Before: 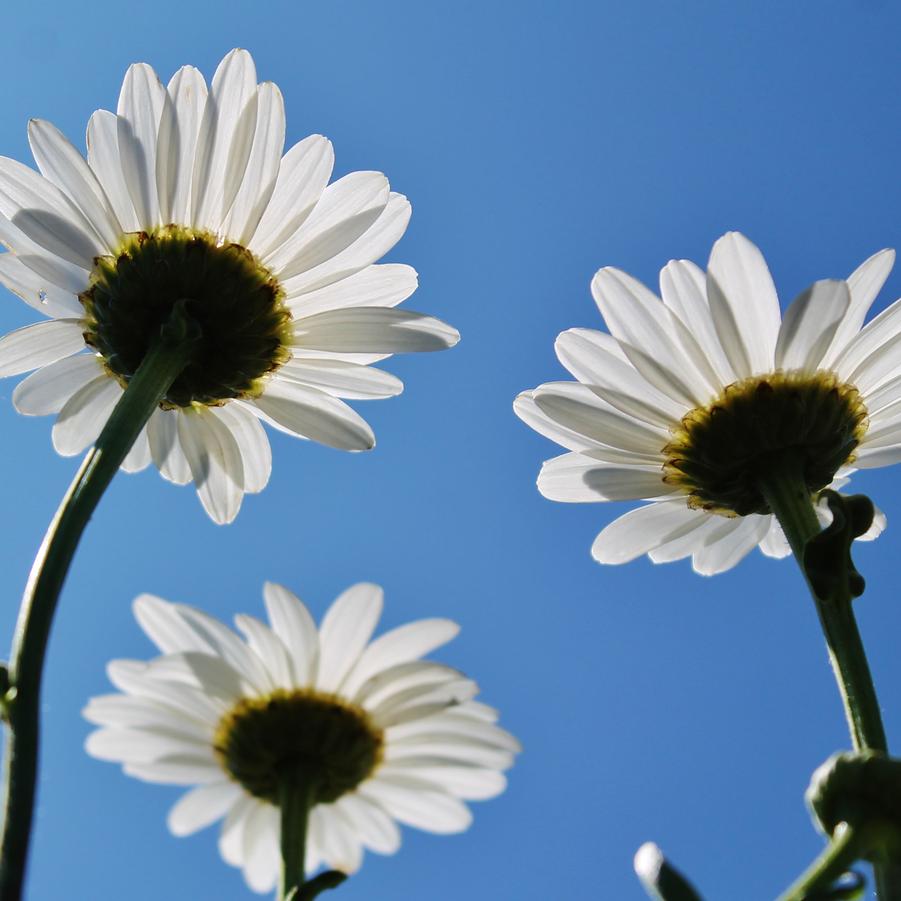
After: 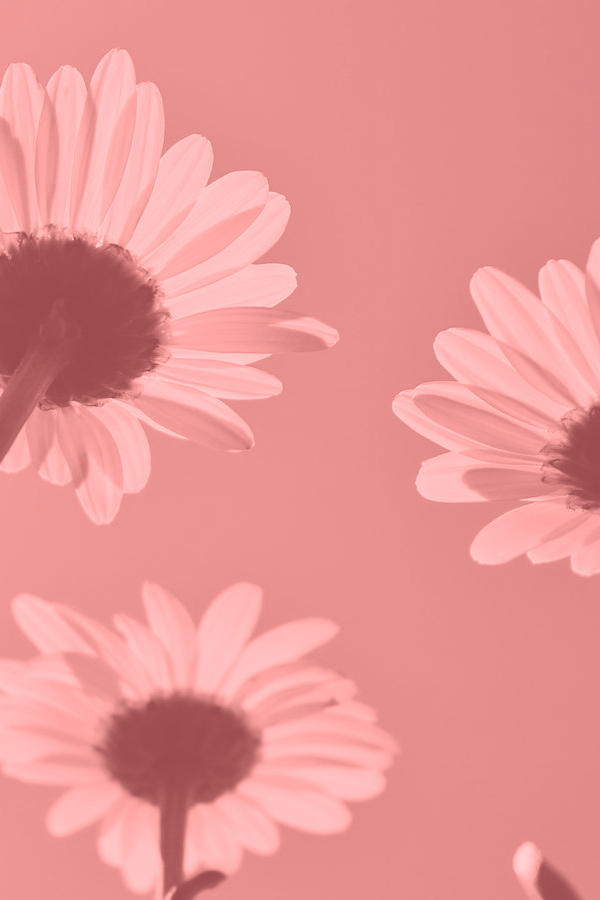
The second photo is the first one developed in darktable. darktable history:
crop and rotate: left 13.537%, right 19.796%
colorize: saturation 51%, source mix 50.67%, lightness 50.67%
